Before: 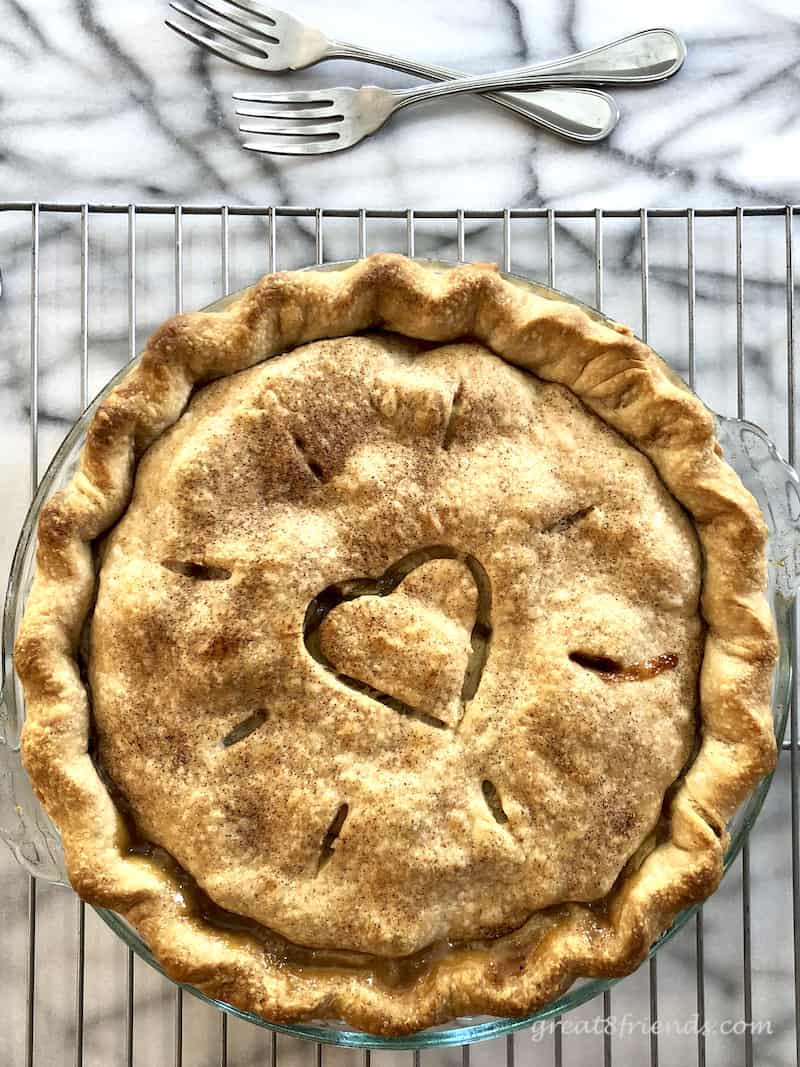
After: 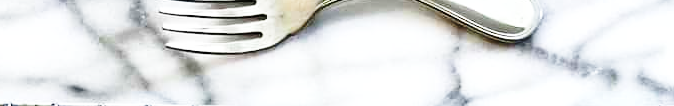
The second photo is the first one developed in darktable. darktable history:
crop and rotate: left 9.644%, top 9.491%, right 6.021%, bottom 80.509%
color balance rgb: perceptual saturation grading › global saturation 25%, global vibrance 20%
base curve: curves: ch0 [(0, 0) (0.036, 0.037) (0.121, 0.228) (0.46, 0.76) (0.859, 0.983) (1, 1)], preserve colors none
